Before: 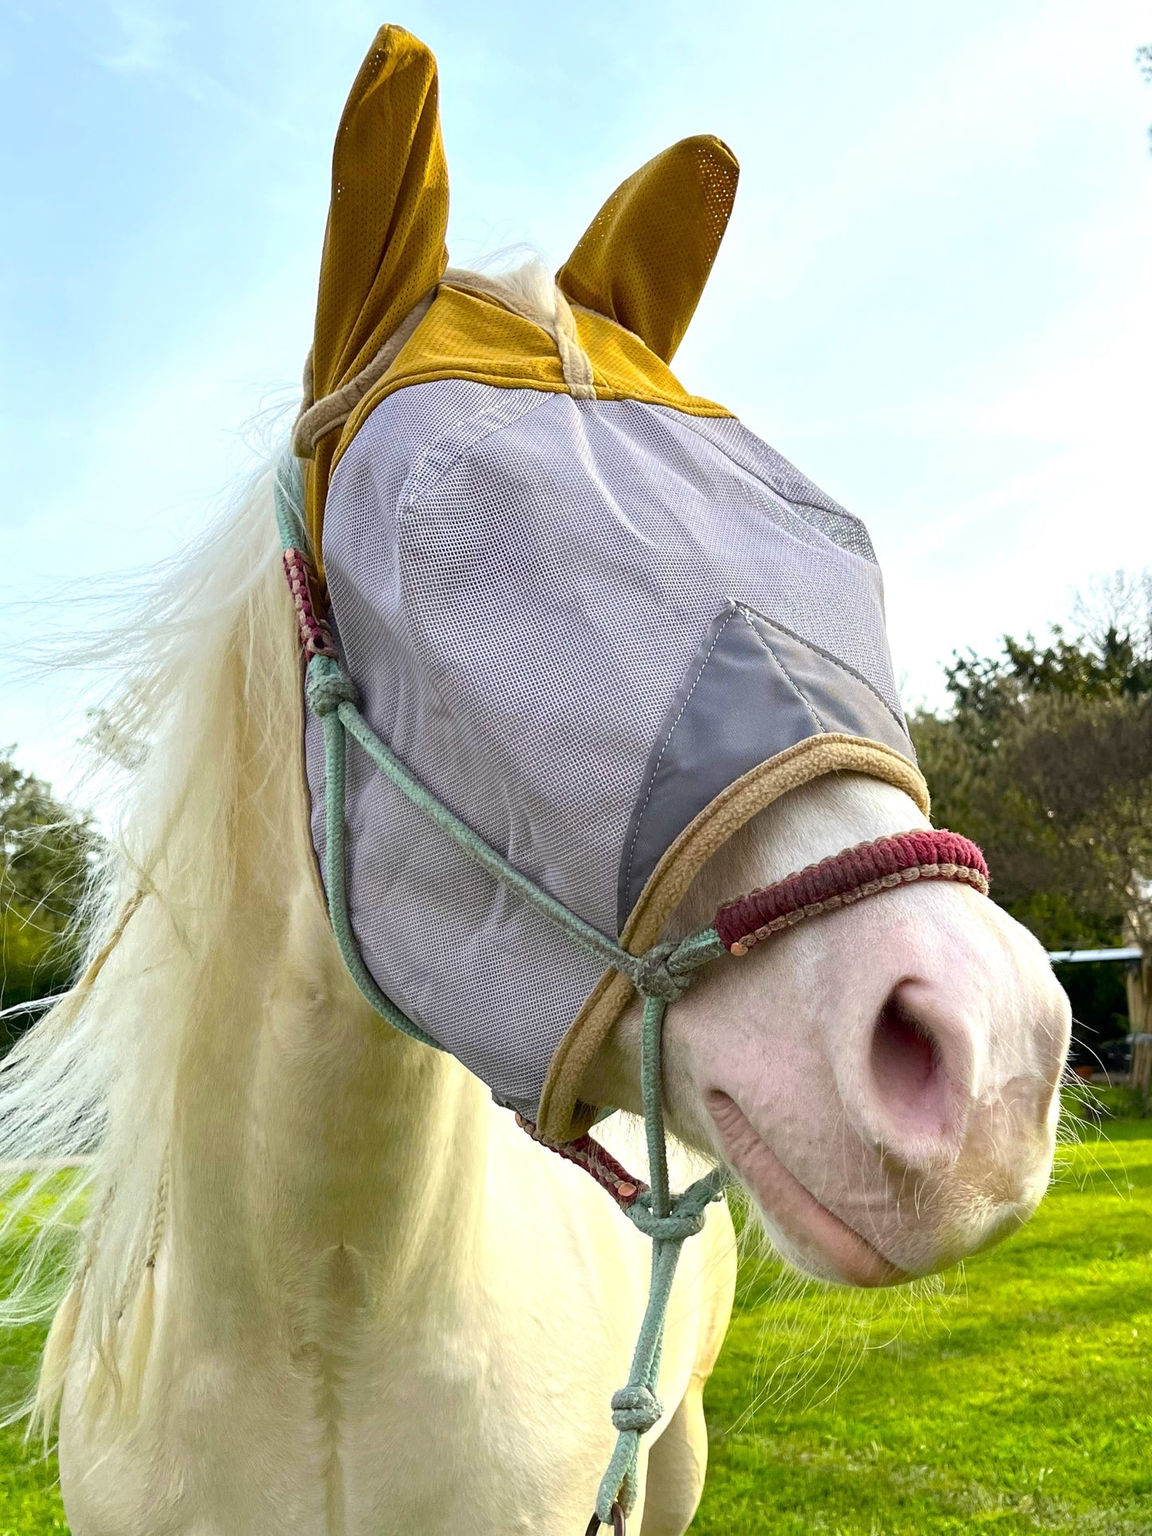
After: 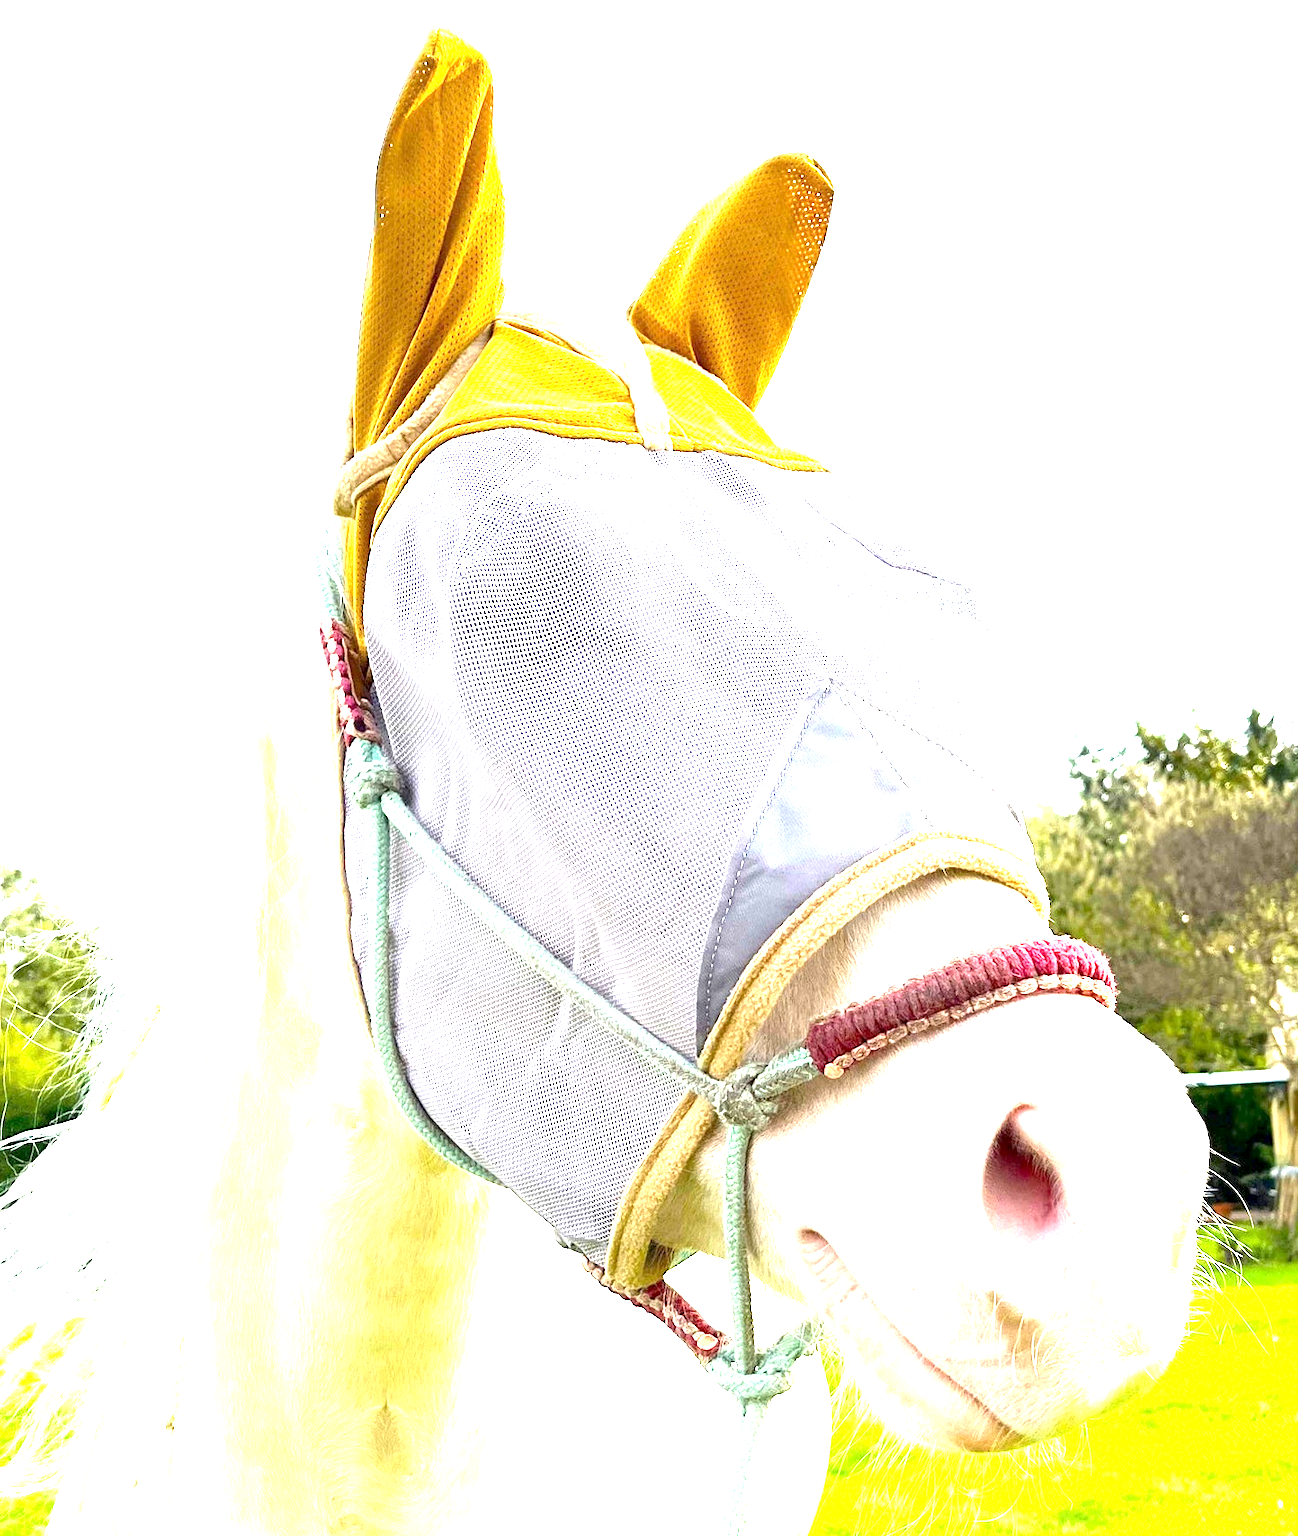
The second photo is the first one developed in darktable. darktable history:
exposure: black level correction 0.001, exposure 2.621 EV, compensate highlight preservation false
crop and rotate: top 0%, bottom 11.349%
